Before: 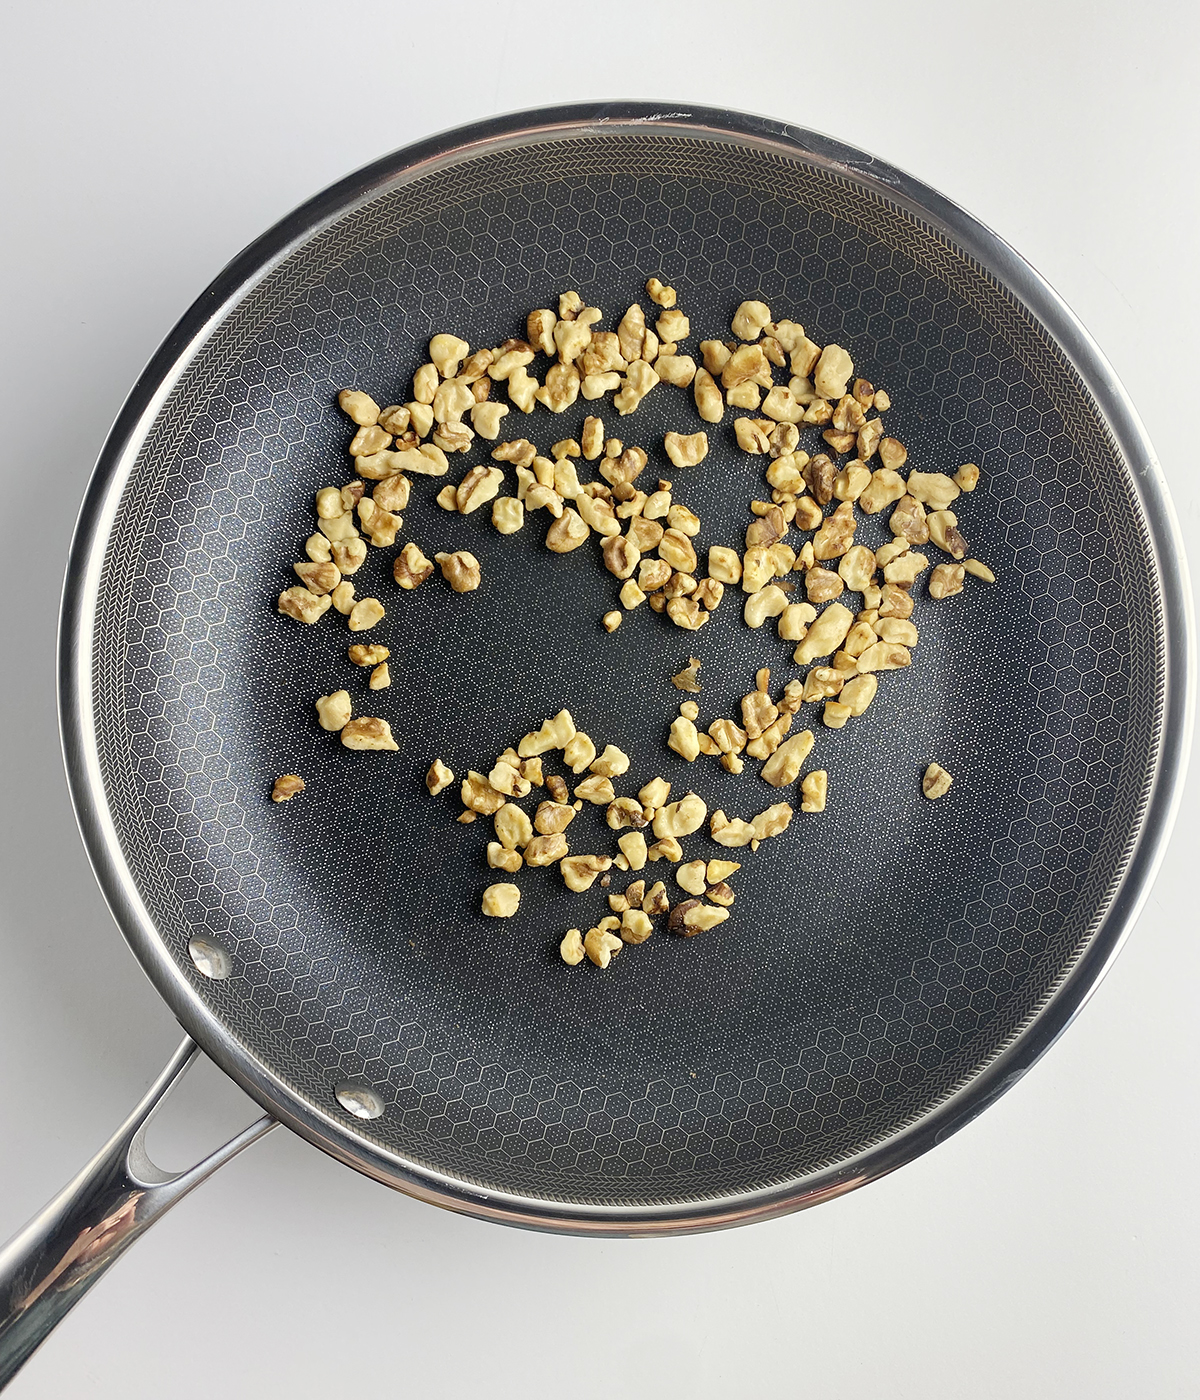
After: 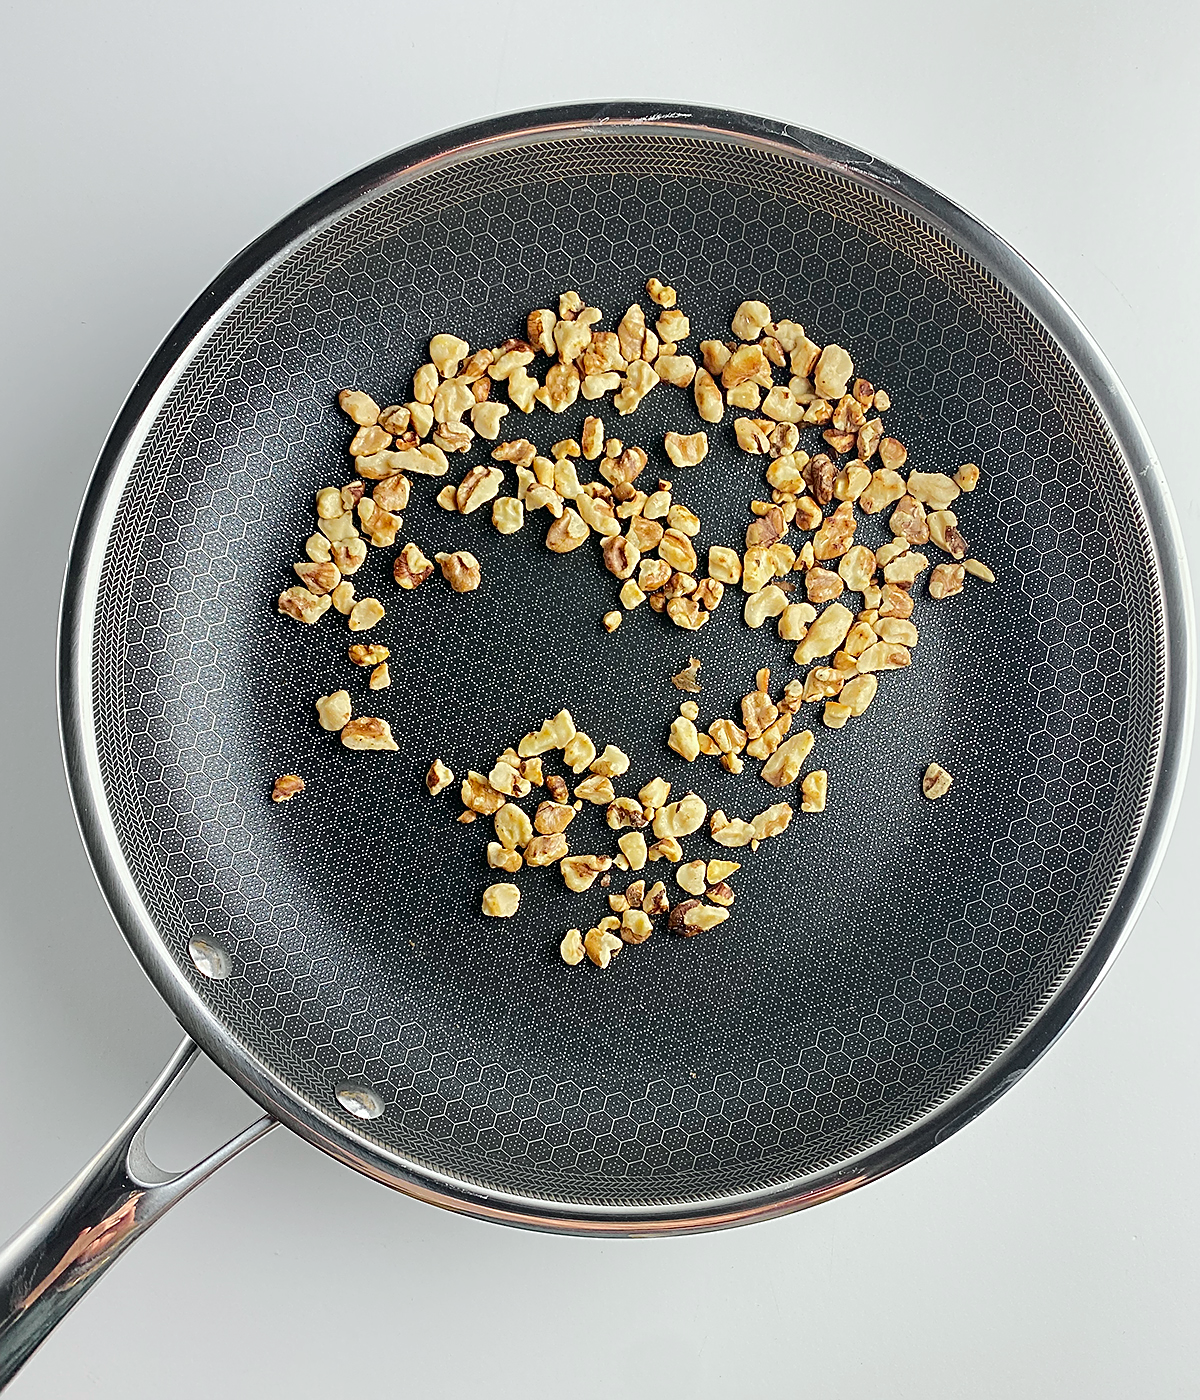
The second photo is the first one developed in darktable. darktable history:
tone curve: curves: ch0 [(0, 0.003) (0.211, 0.174) (0.482, 0.519) (0.843, 0.821) (0.992, 0.971)]; ch1 [(0, 0) (0.276, 0.206) (0.393, 0.364) (0.482, 0.477) (0.506, 0.5) (0.523, 0.523) (0.572, 0.592) (0.695, 0.767) (1, 1)]; ch2 [(0, 0) (0.438, 0.456) (0.498, 0.497) (0.536, 0.527) (0.562, 0.584) (0.619, 0.602) (0.698, 0.698) (1, 1)], color space Lab, independent channels, preserve colors none
sharpen: amount 0.907
